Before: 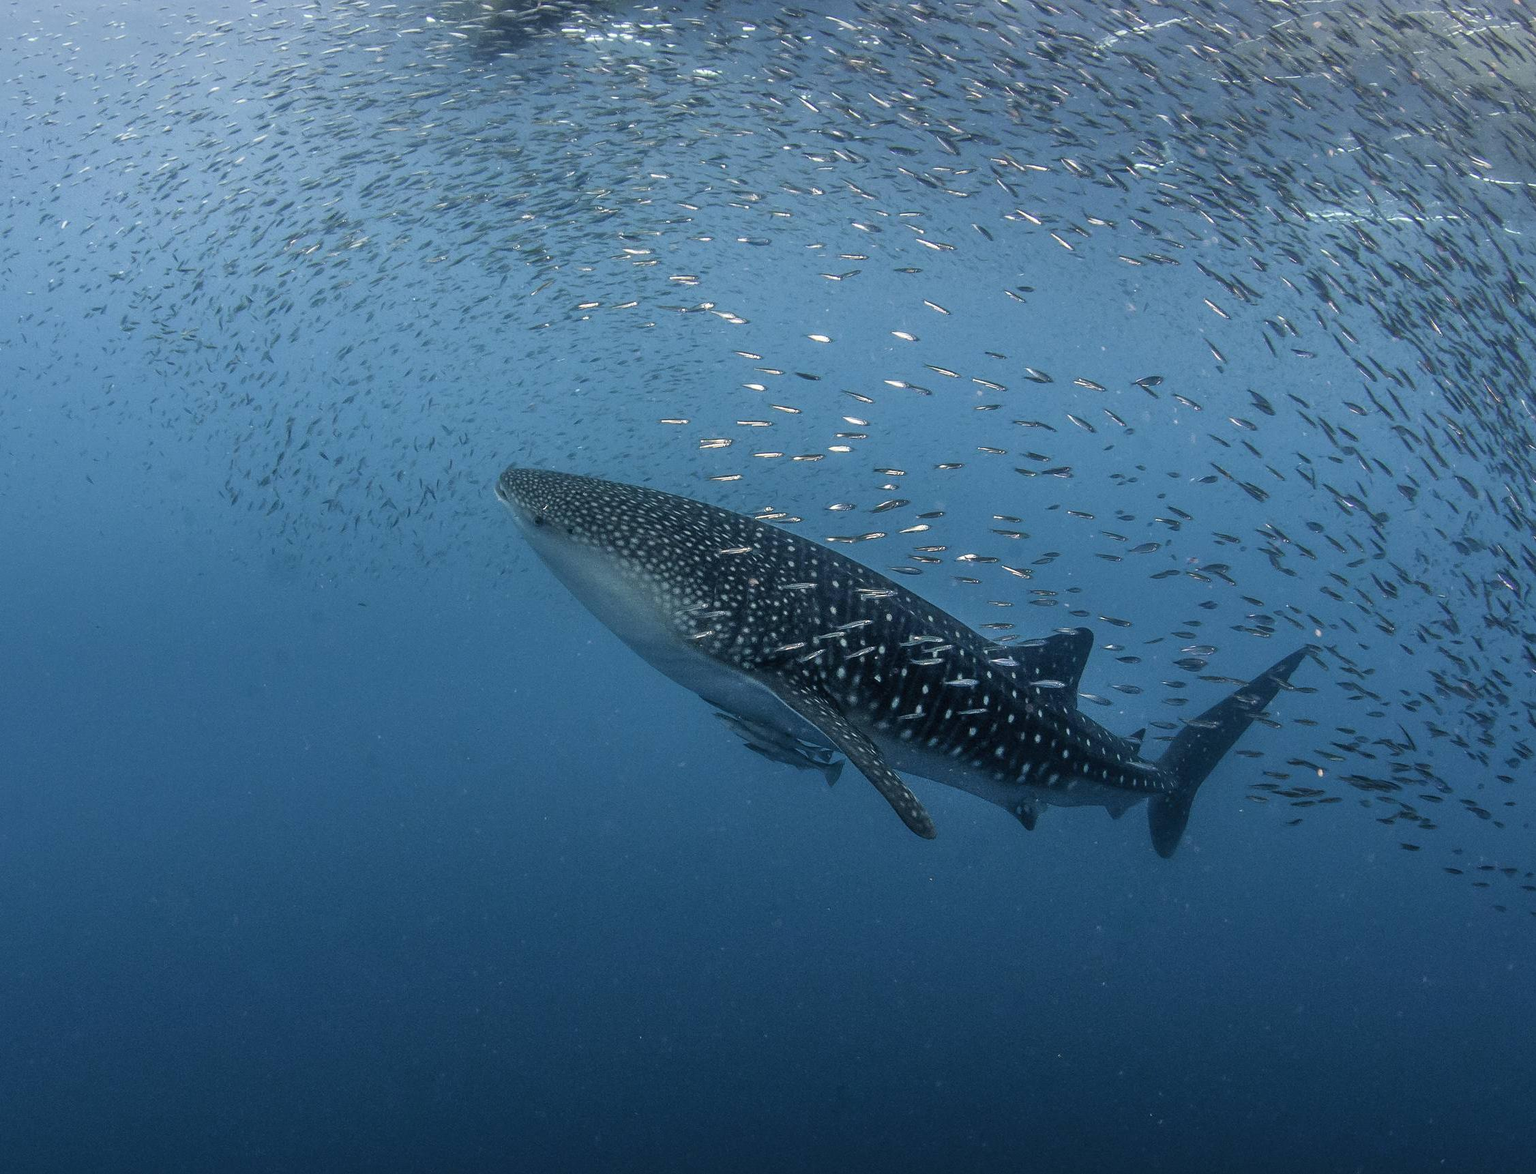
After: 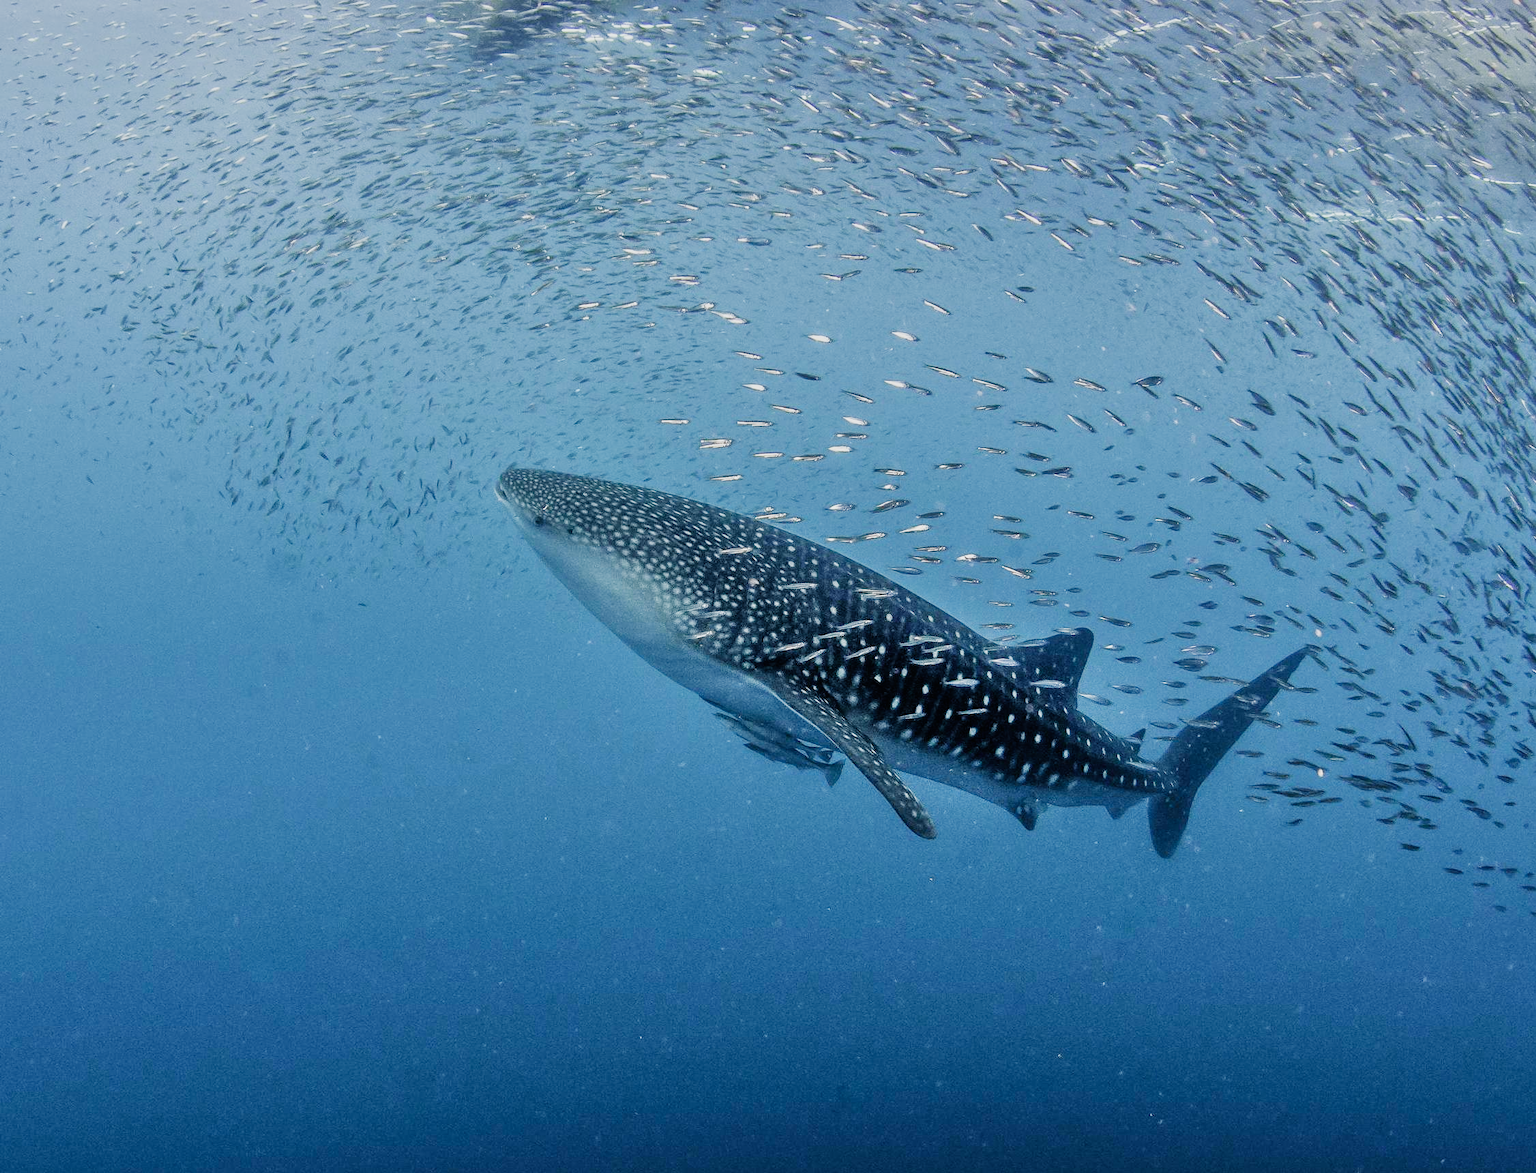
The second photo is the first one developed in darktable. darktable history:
tone equalizer: -7 EV 0.15 EV, -6 EV 0.6 EV, -5 EV 1.15 EV, -4 EV 1.33 EV, -3 EV 1.15 EV, -2 EV 0.6 EV, -1 EV 0.15 EV, mask exposure compensation -0.5 EV
sigmoid: contrast 1.6, skew -0.2, preserve hue 0%, red attenuation 0.1, red rotation 0.035, green attenuation 0.1, green rotation -0.017, blue attenuation 0.15, blue rotation -0.052, base primaries Rec2020
